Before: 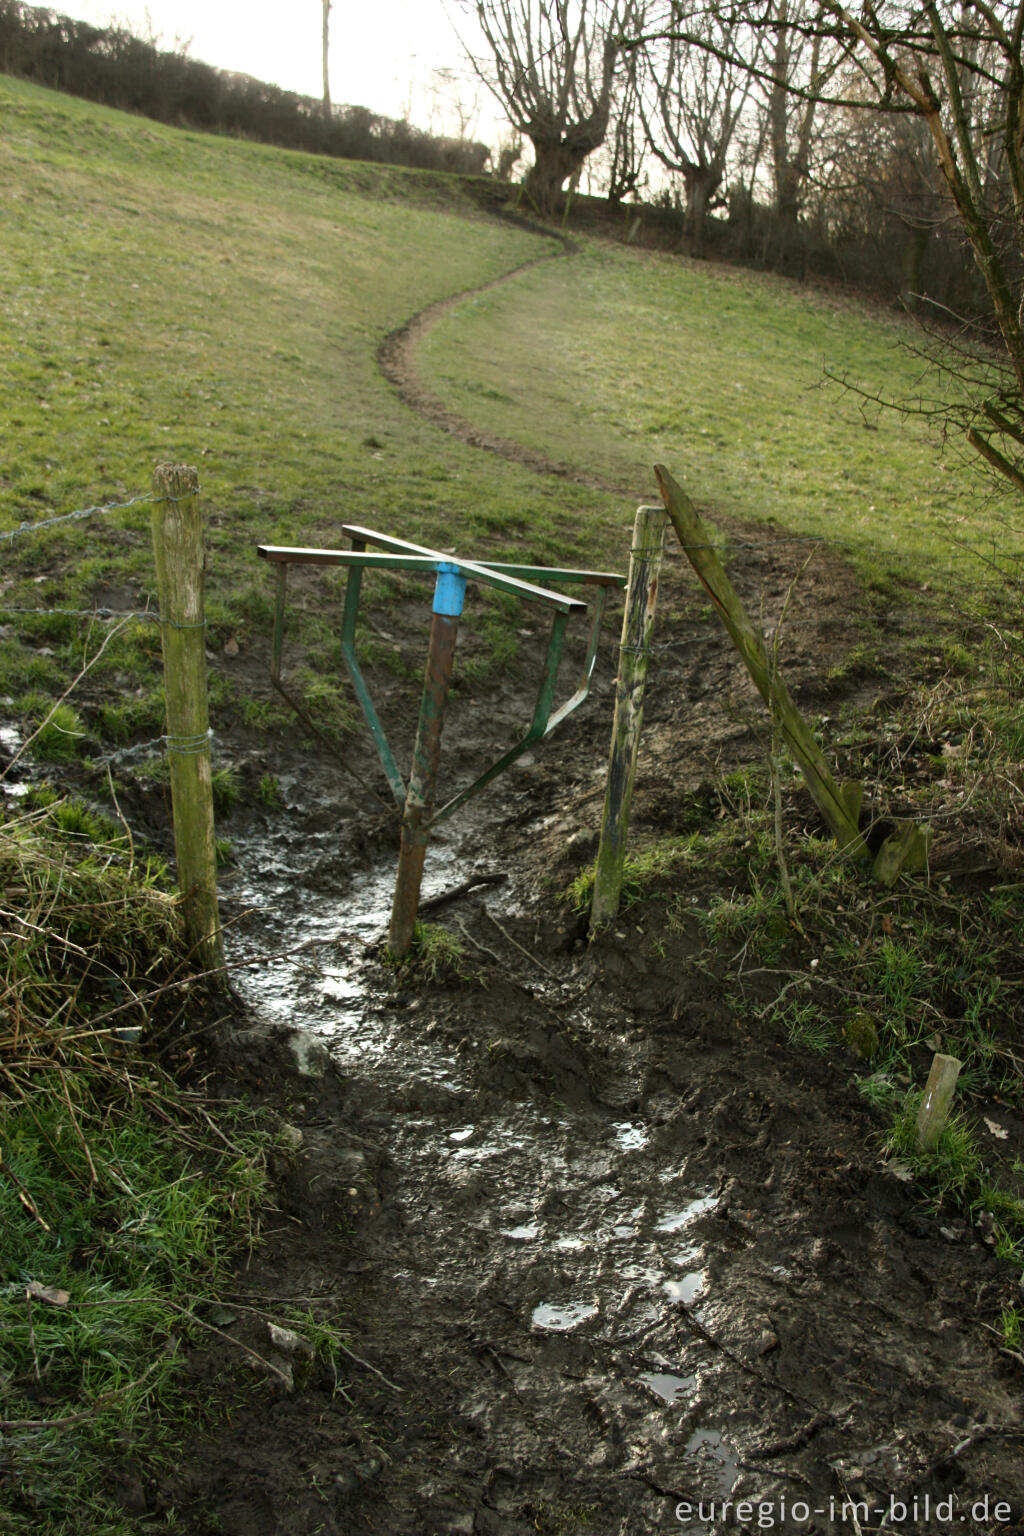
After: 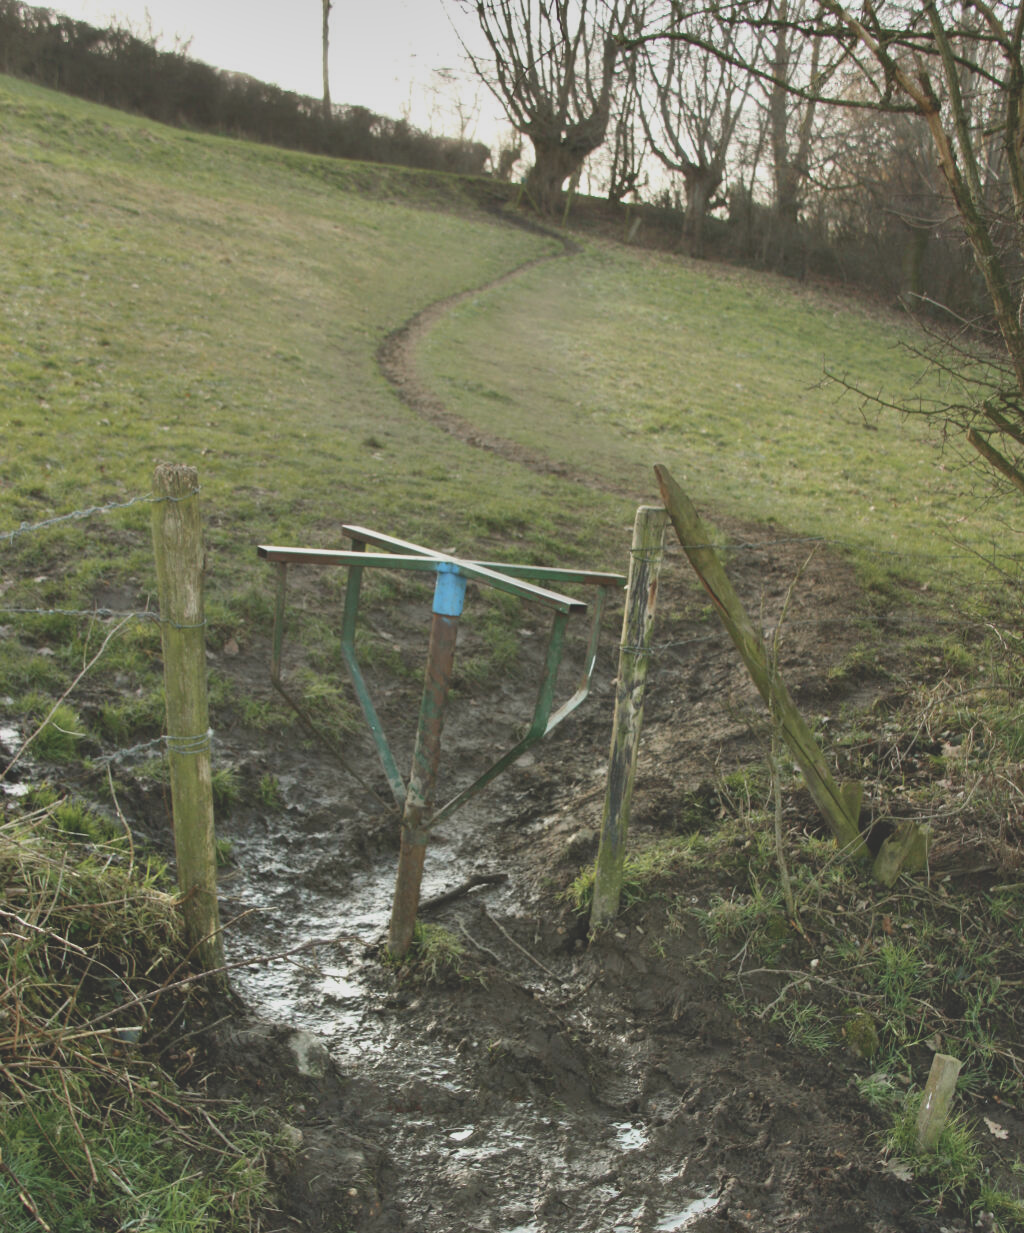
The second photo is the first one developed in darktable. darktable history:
tone curve: curves: ch0 [(0, 0.172) (1, 0.91)], preserve colors none
shadows and highlights: radius 109.43, shadows 44.02, highlights -66.61, low approximation 0.01, soften with gaussian
crop: bottom 19.679%
